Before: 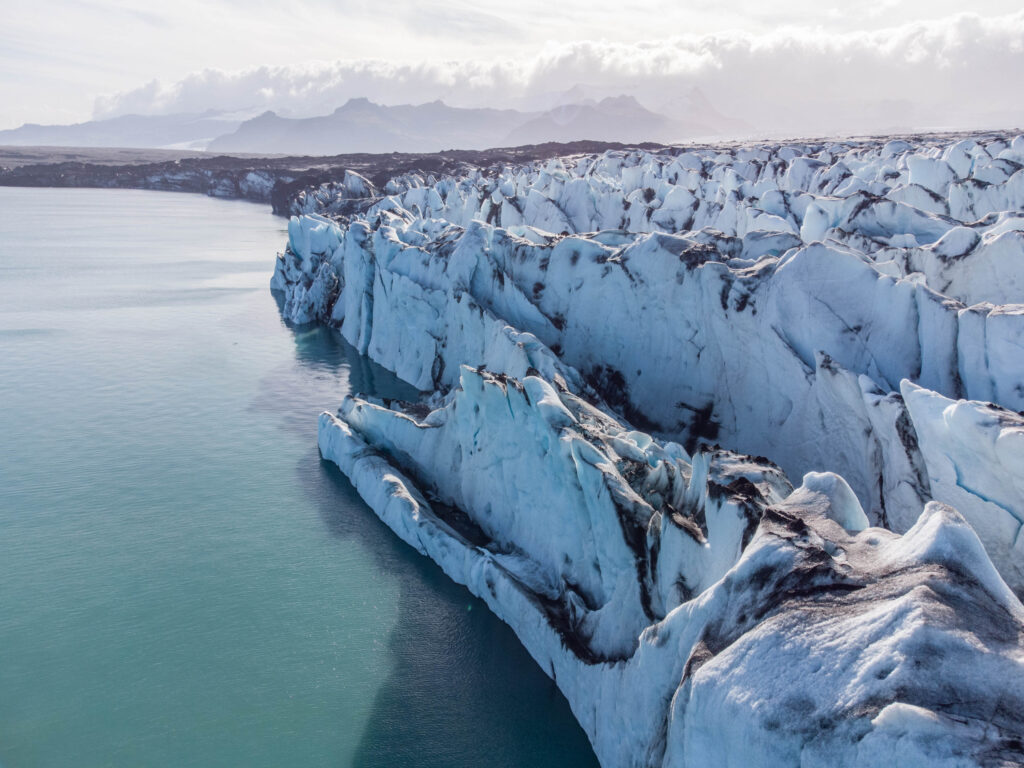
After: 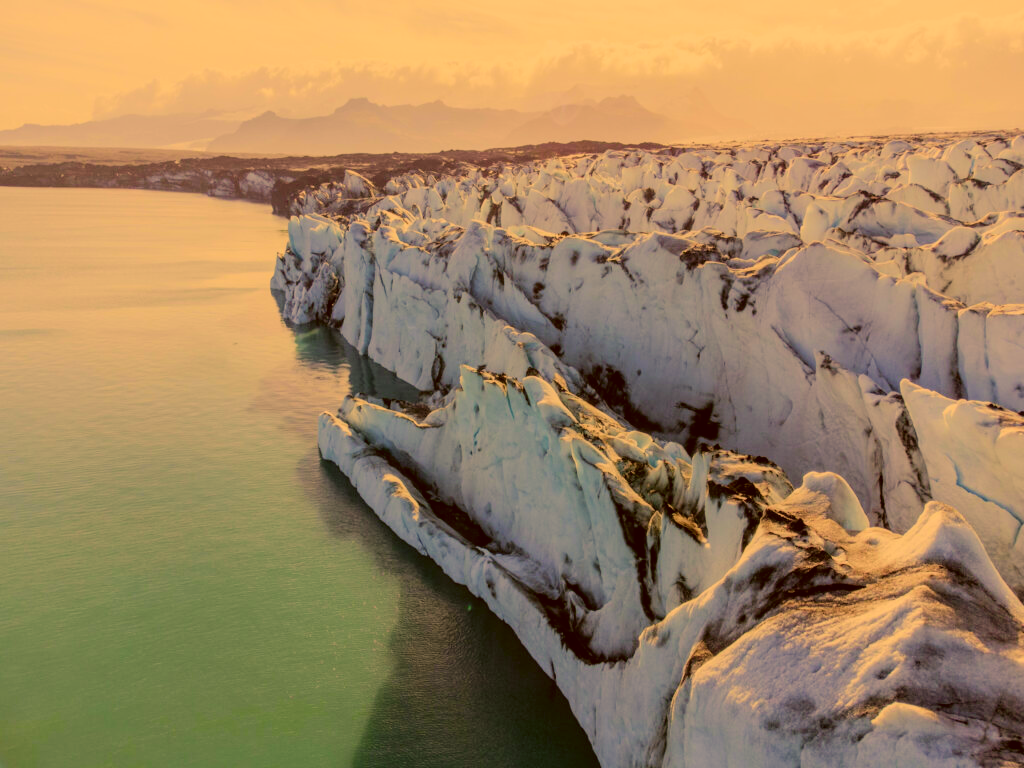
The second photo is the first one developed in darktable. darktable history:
filmic rgb: black relative exposure -7.65 EV, white relative exposure 4.56 EV, hardness 3.61, contrast 1.054
color correction: highlights a* 11.07, highlights b* 30.64, shadows a* 2.6, shadows b* 17.76, saturation 1.76
